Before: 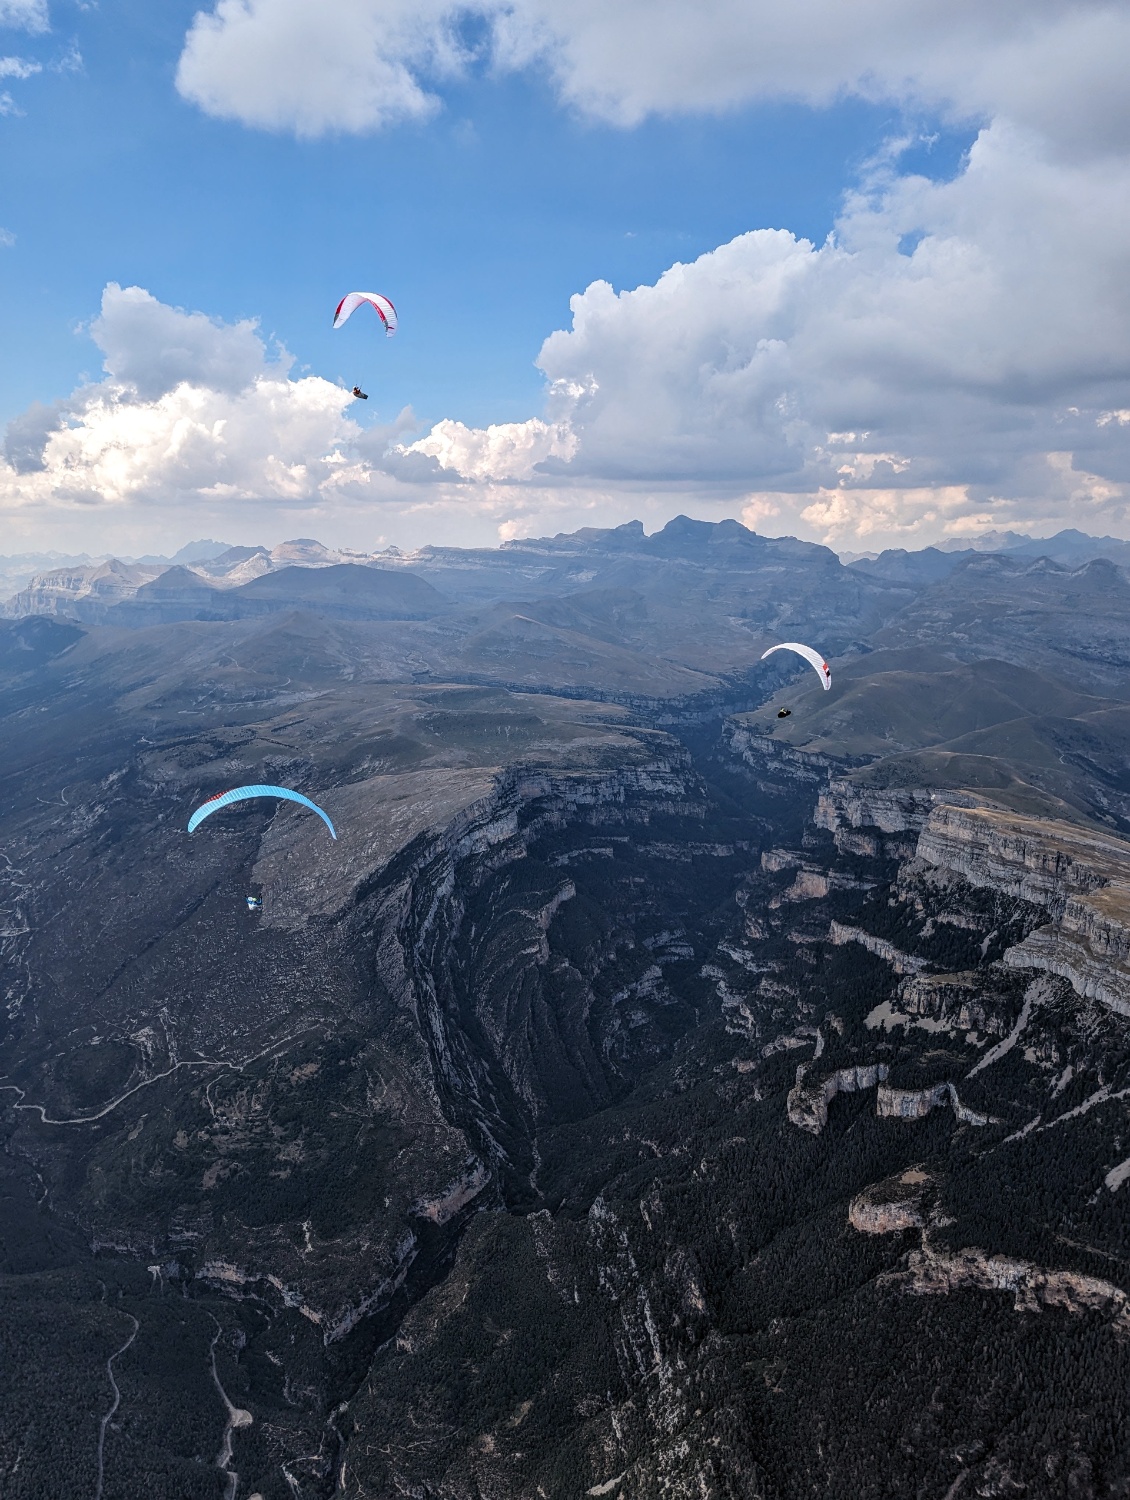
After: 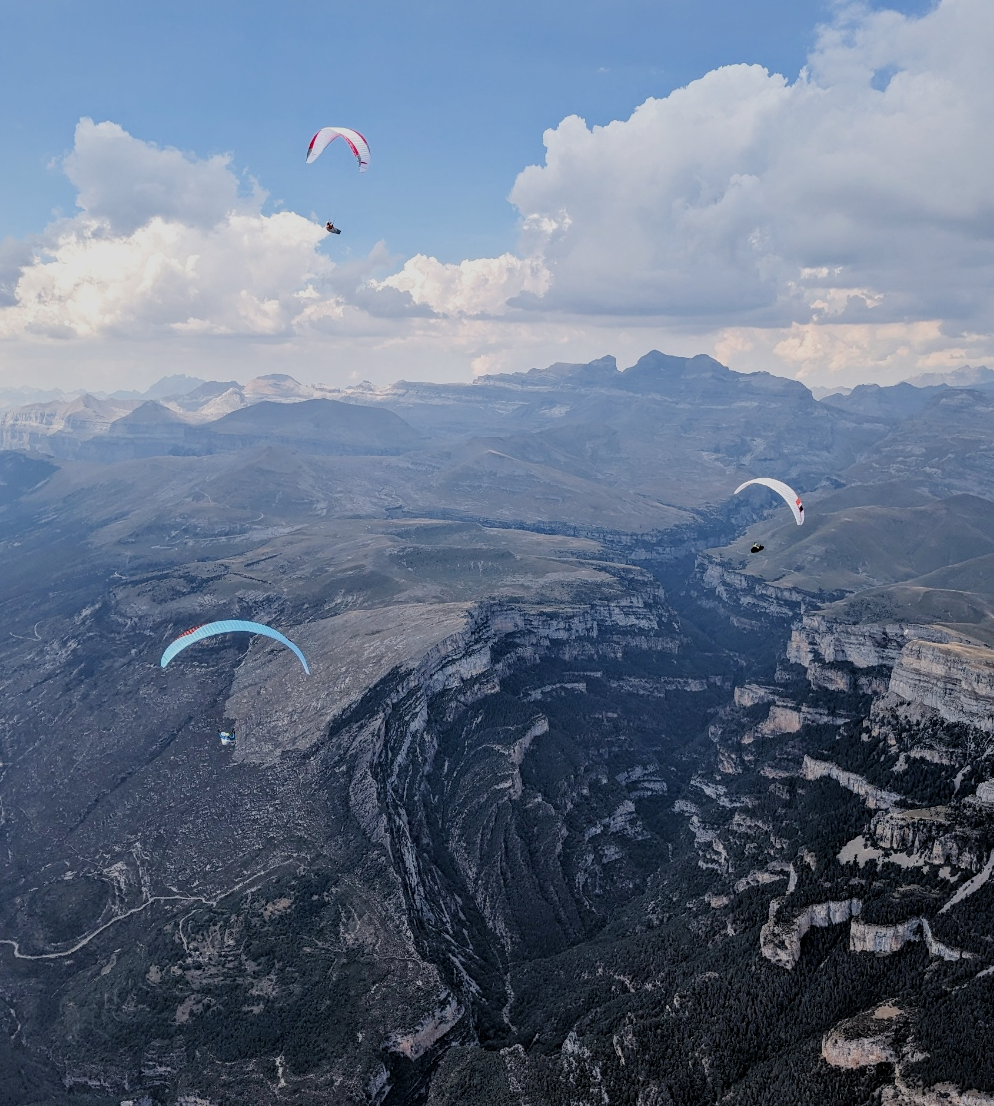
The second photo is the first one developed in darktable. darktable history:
crop and rotate: left 2.428%, top 11.007%, right 9.545%, bottom 15.194%
exposure: black level correction 0, exposure 0.499 EV, compensate highlight preservation false
filmic rgb: black relative exposure -8.77 EV, white relative exposure 4.98 EV, target black luminance 0%, hardness 3.78, latitude 66.32%, contrast 0.823, shadows ↔ highlights balance 19.97%
local contrast: mode bilateral grid, contrast 100, coarseness 99, detail 108%, midtone range 0.2
